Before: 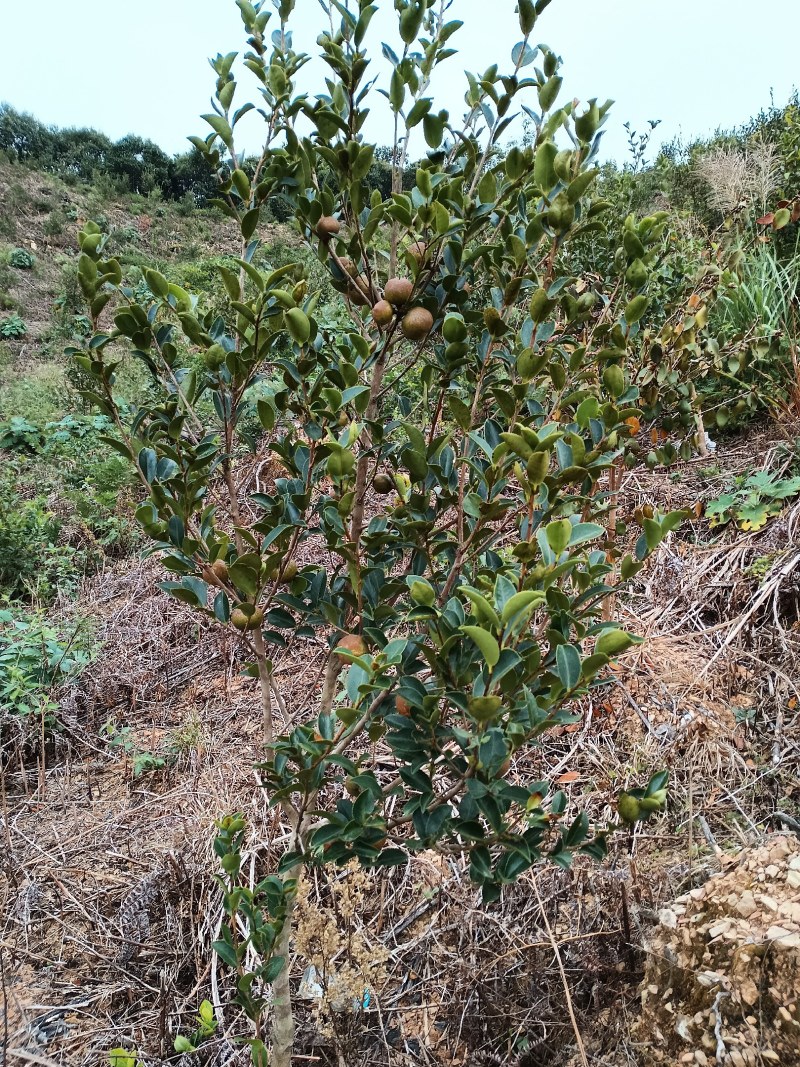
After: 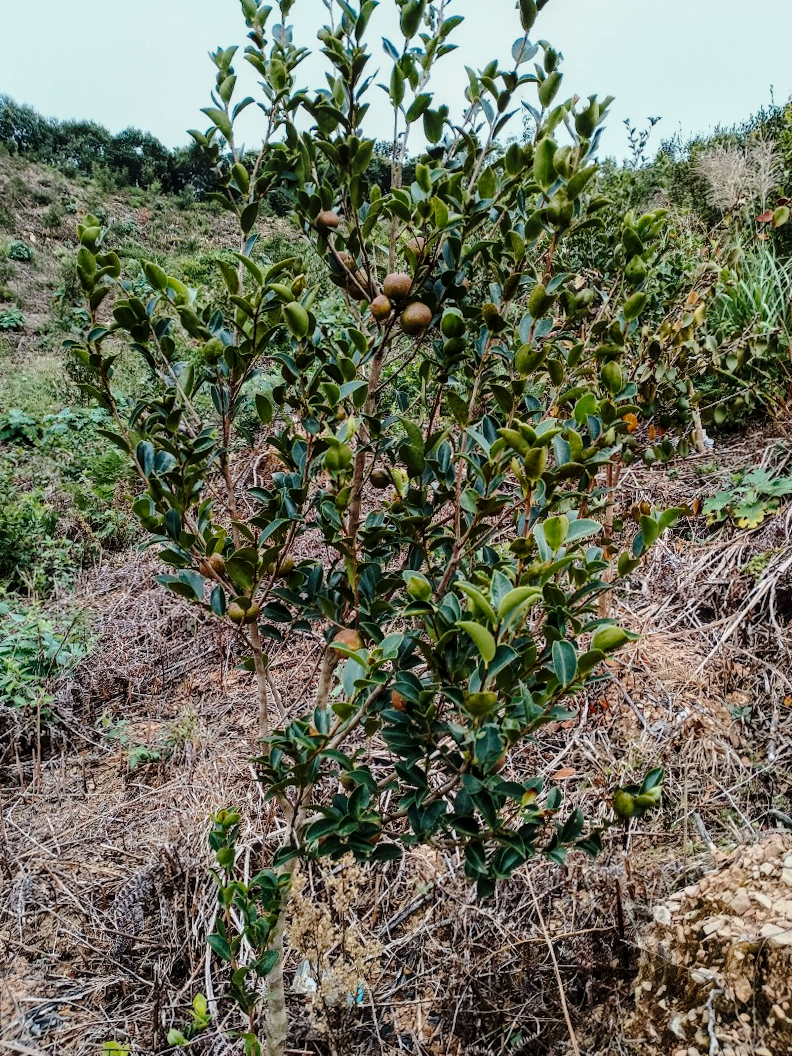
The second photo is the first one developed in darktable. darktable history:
crop and rotate: angle -0.408°
local contrast: on, module defaults
tone curve: curves: ch0 [(0, 0) (0.181, 0.087) (0.498, 0.485) (0.78, 0.742) (0.993, 0.954)]; ch1 [(0, 0) (0.311, 0.149) (0.395, 0.349) (0.488, 0.477) (0.612, 0.641) (1, 1)]; ch2 [(0, 0) (0.5, 0.5) (0.638, 0.667) (1, 1)], preserve colors none
